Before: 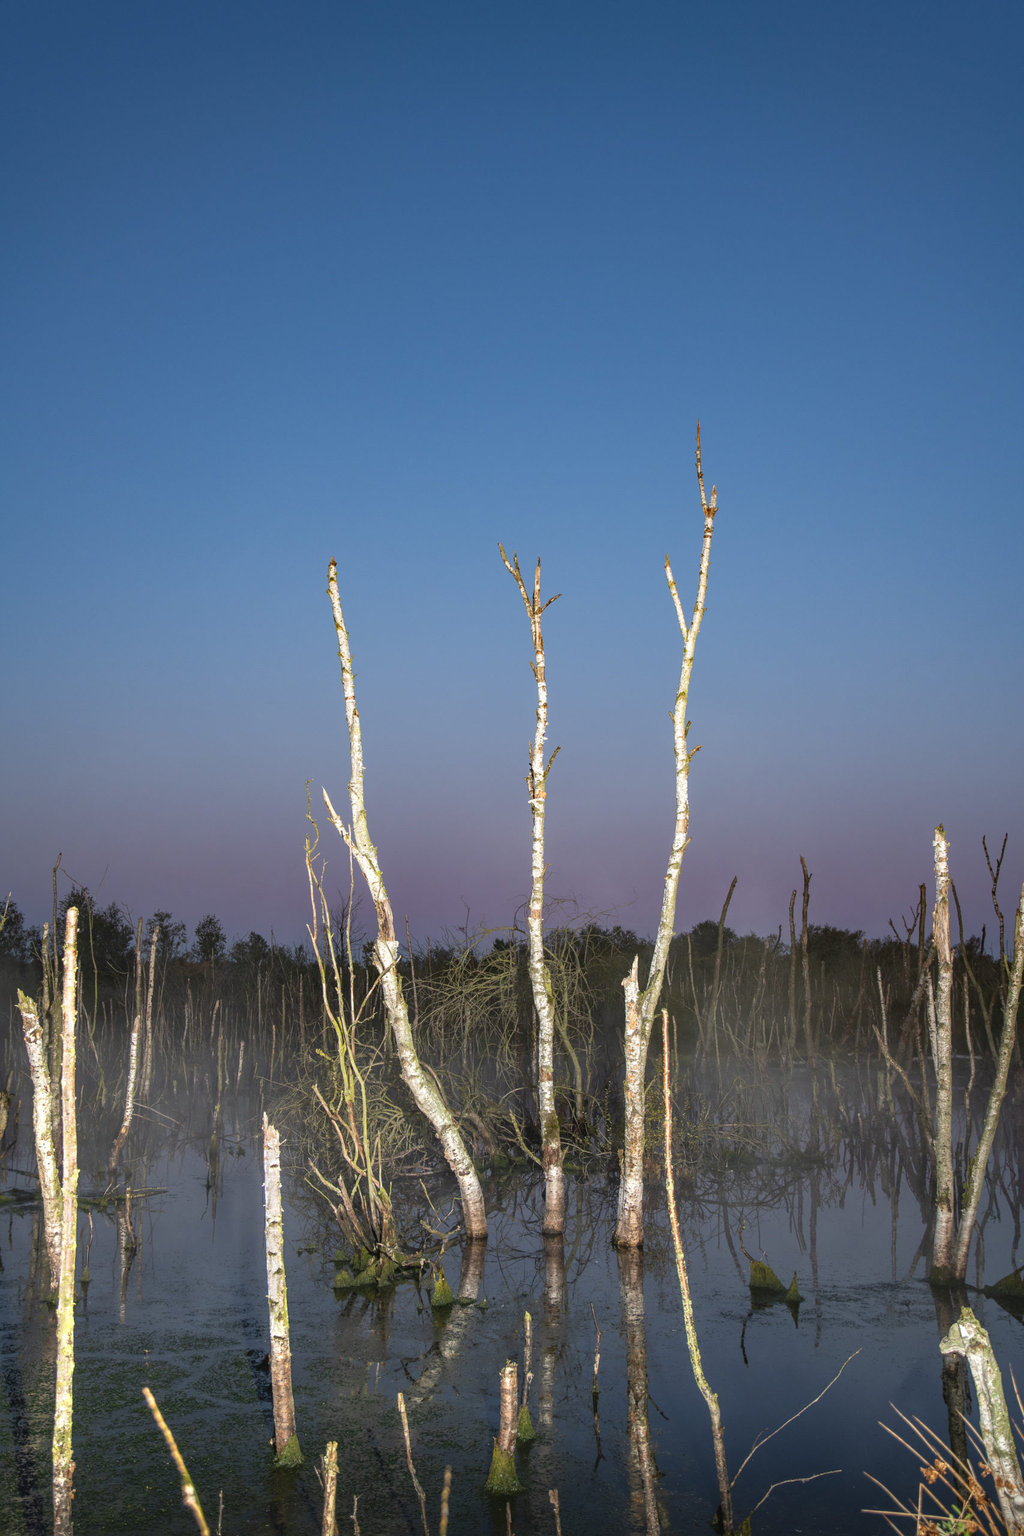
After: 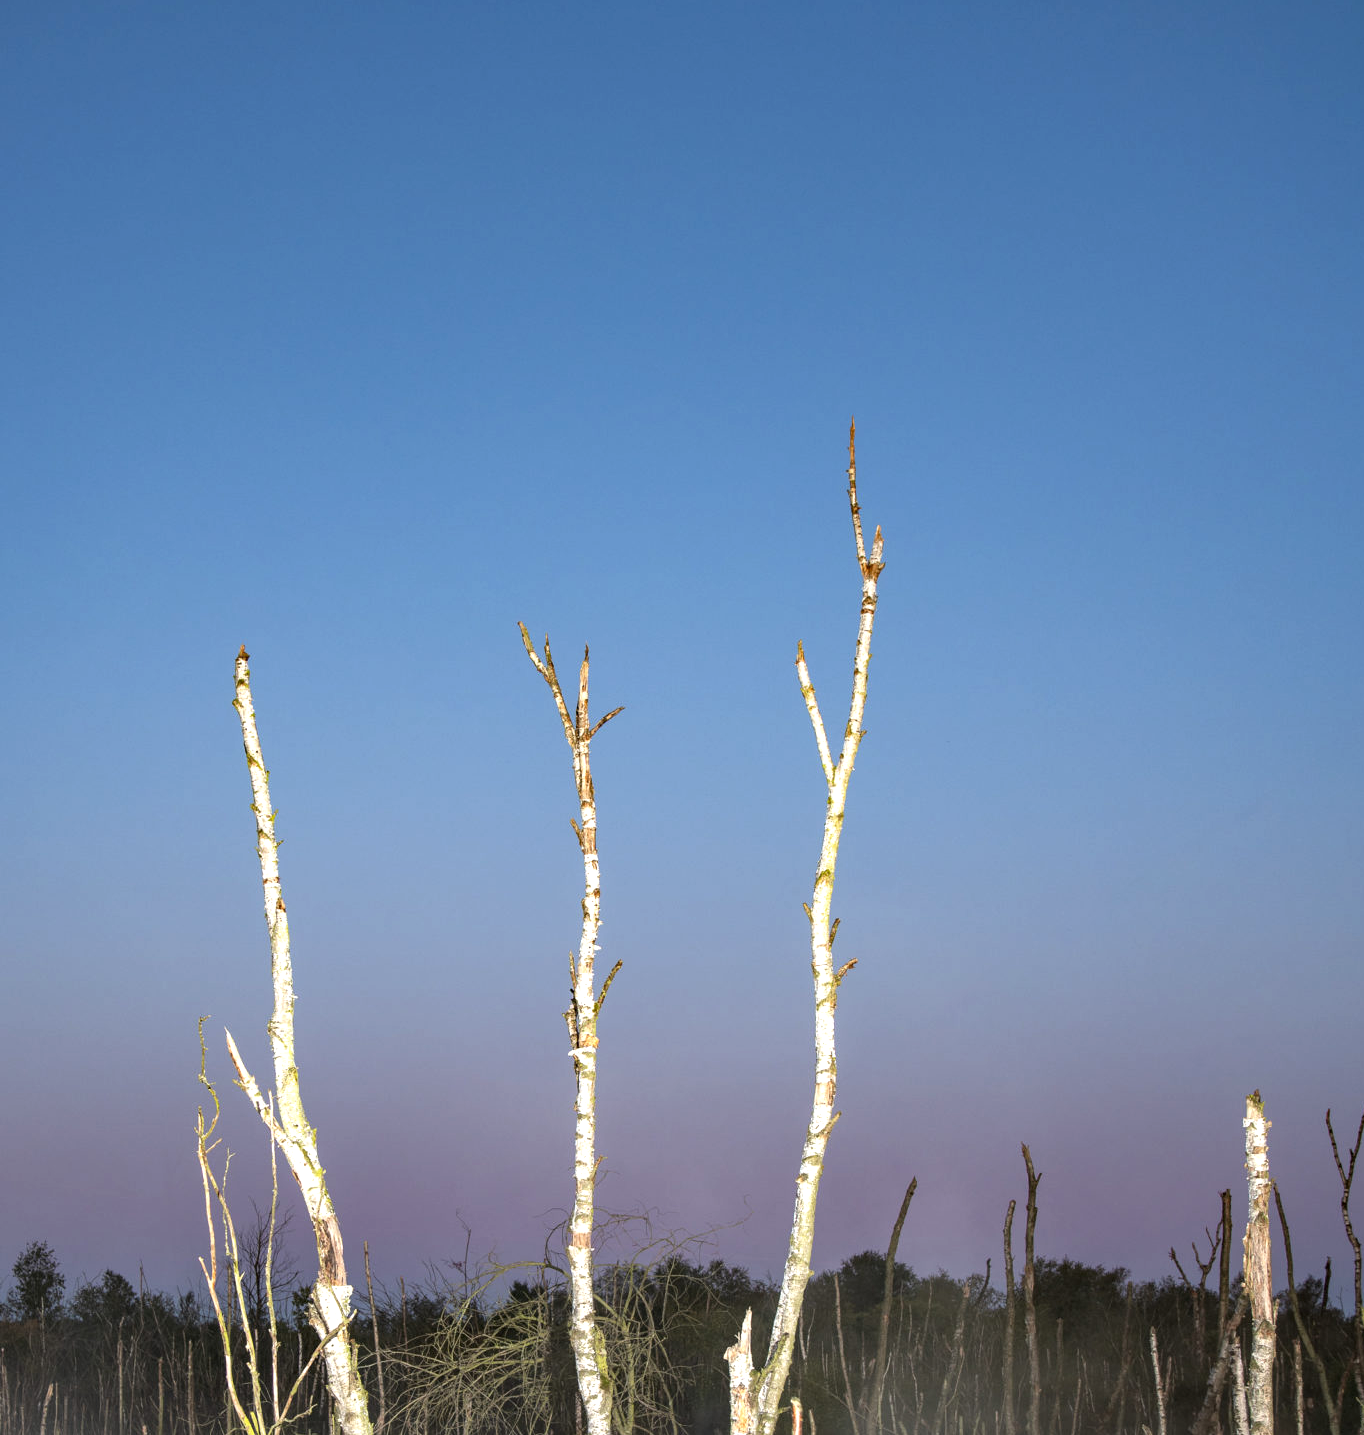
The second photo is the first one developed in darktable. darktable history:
tone equalizer: -8 EV -0.417 EV, -7 EV -0.372 EV, -6 EV -0.363 EV, -5 EV -0.239 EV, -3 EV 0.19 EV, -2 EV 0.346 EV, -1 EV 0.364 EV, +0 EV 0.436 EV
contrast equalizer: y [[0.6 ×6], [0.55 ×6], [0 ×6], [0 ×6], [0 ×6]], mix 0.153
crop: left 18.294%, top 11.071%, right 1.758%, bottom 32.841%
